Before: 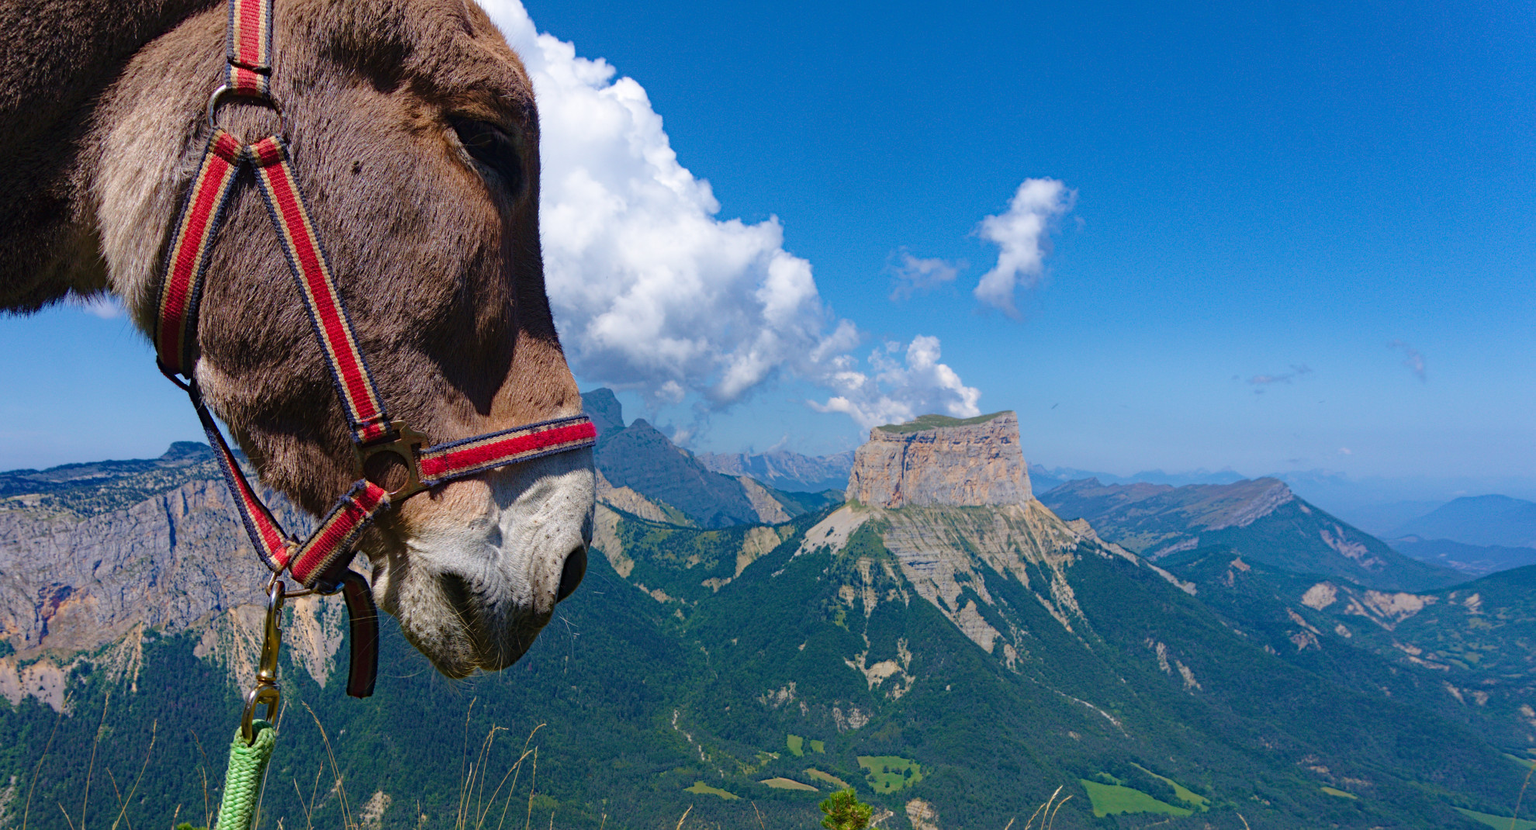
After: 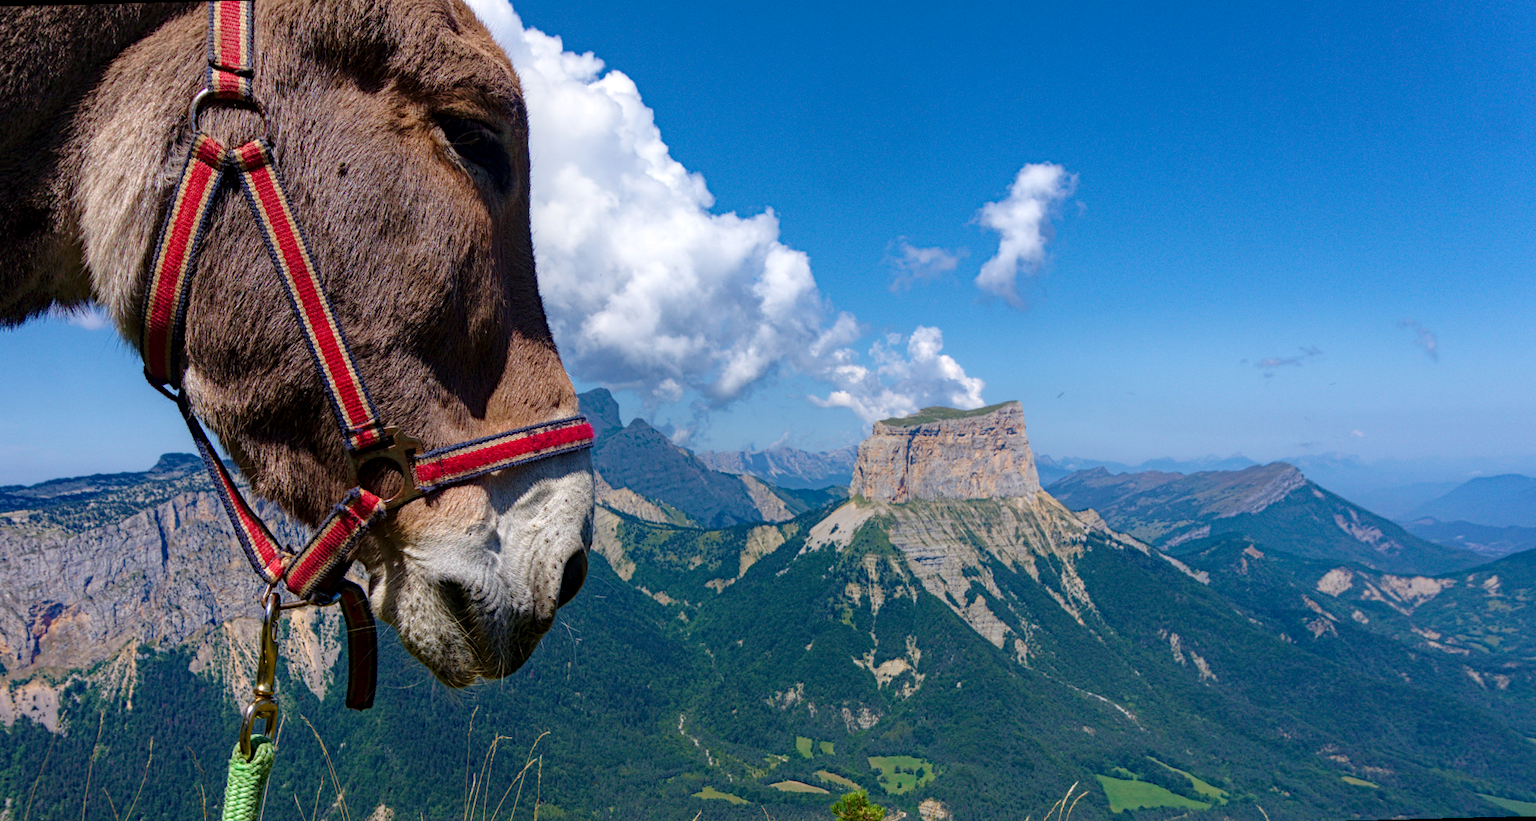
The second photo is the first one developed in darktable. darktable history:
rotate and perspective: rotation -1.42°, crop left 0.016, crop right 0.984, crop top 0.035, crop bottom 0.965
local contrast: shadows 94%
